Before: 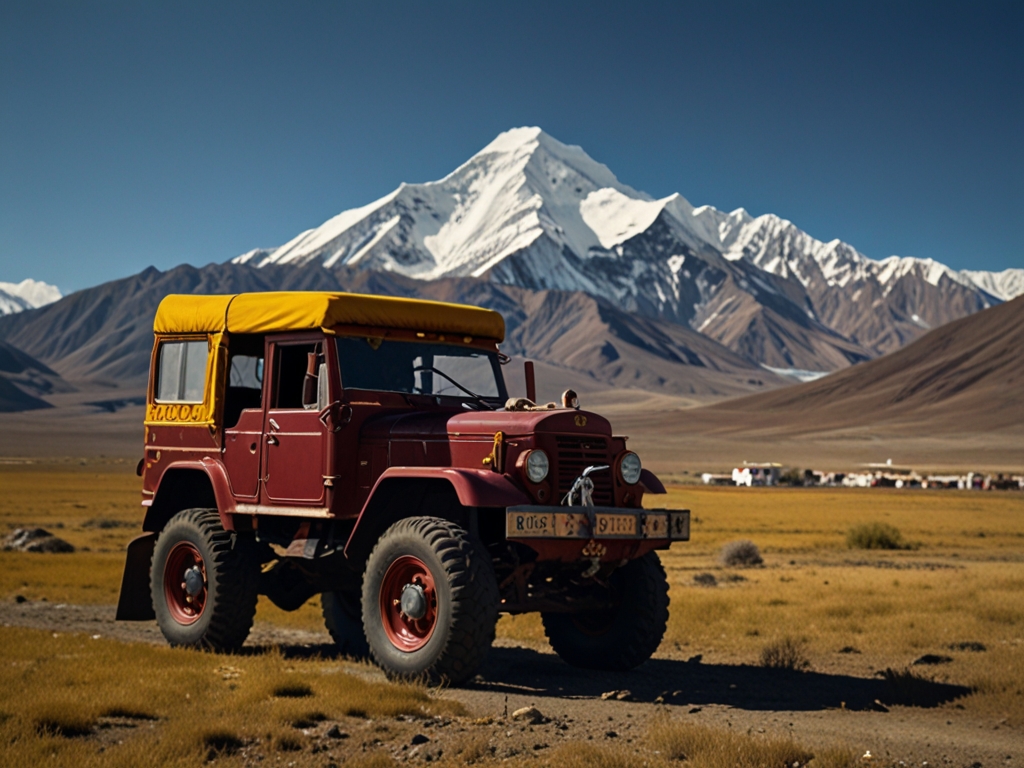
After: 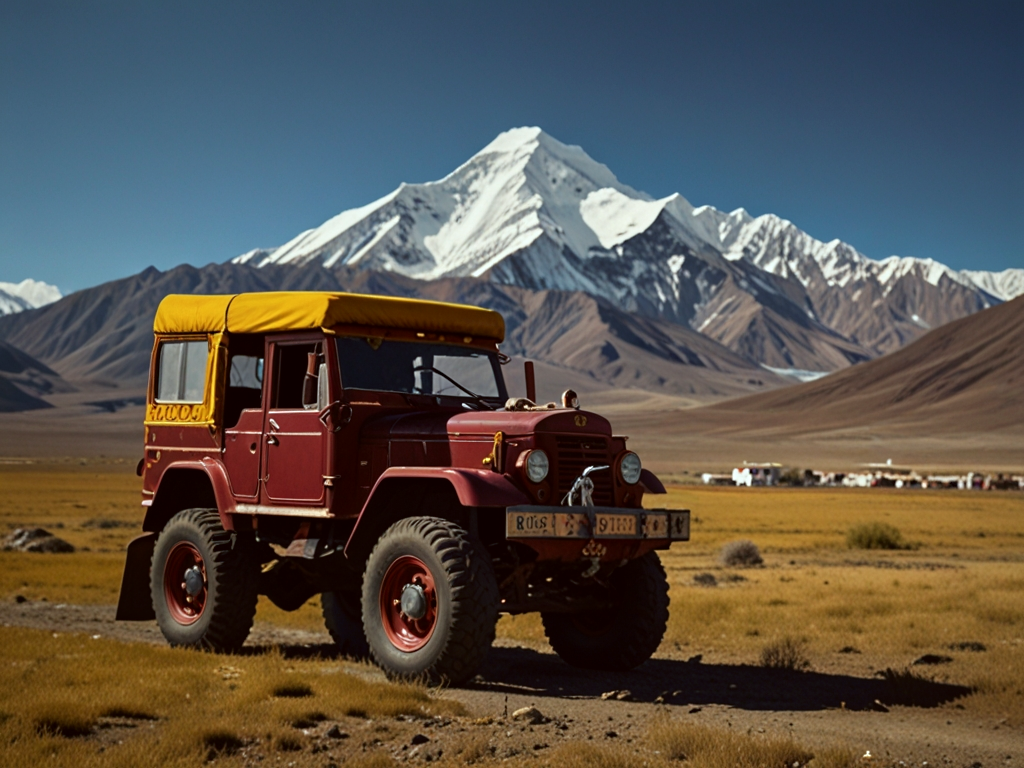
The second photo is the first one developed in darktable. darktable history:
color correction: highlights a* -4.98, highlights b* -3.76, shadows a* 3.83, shadows b* 4.08
sharpen: radius 5.325, amount 0.312, threshold 26.433
